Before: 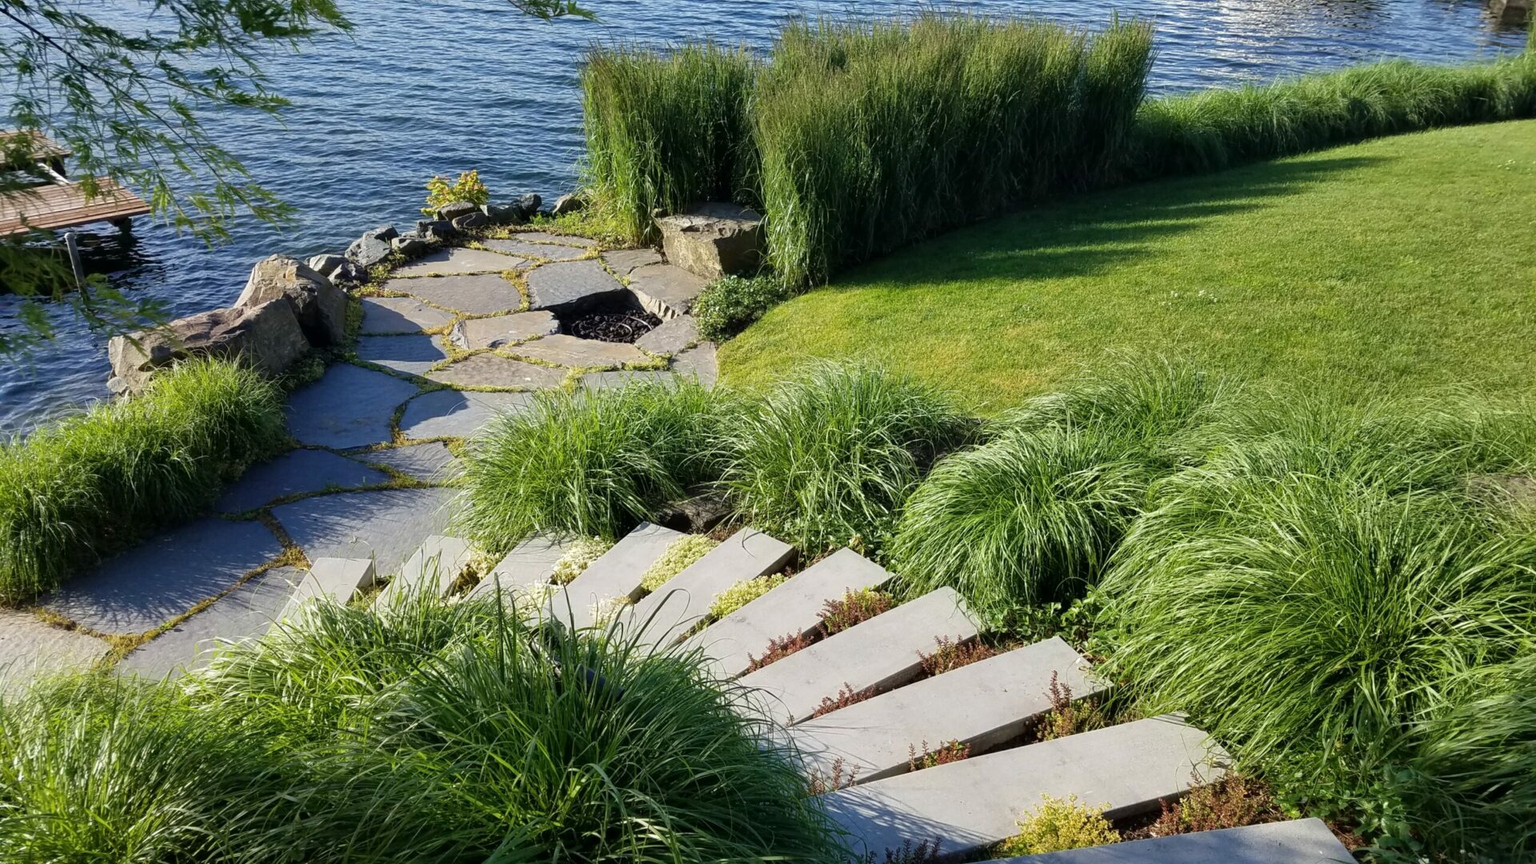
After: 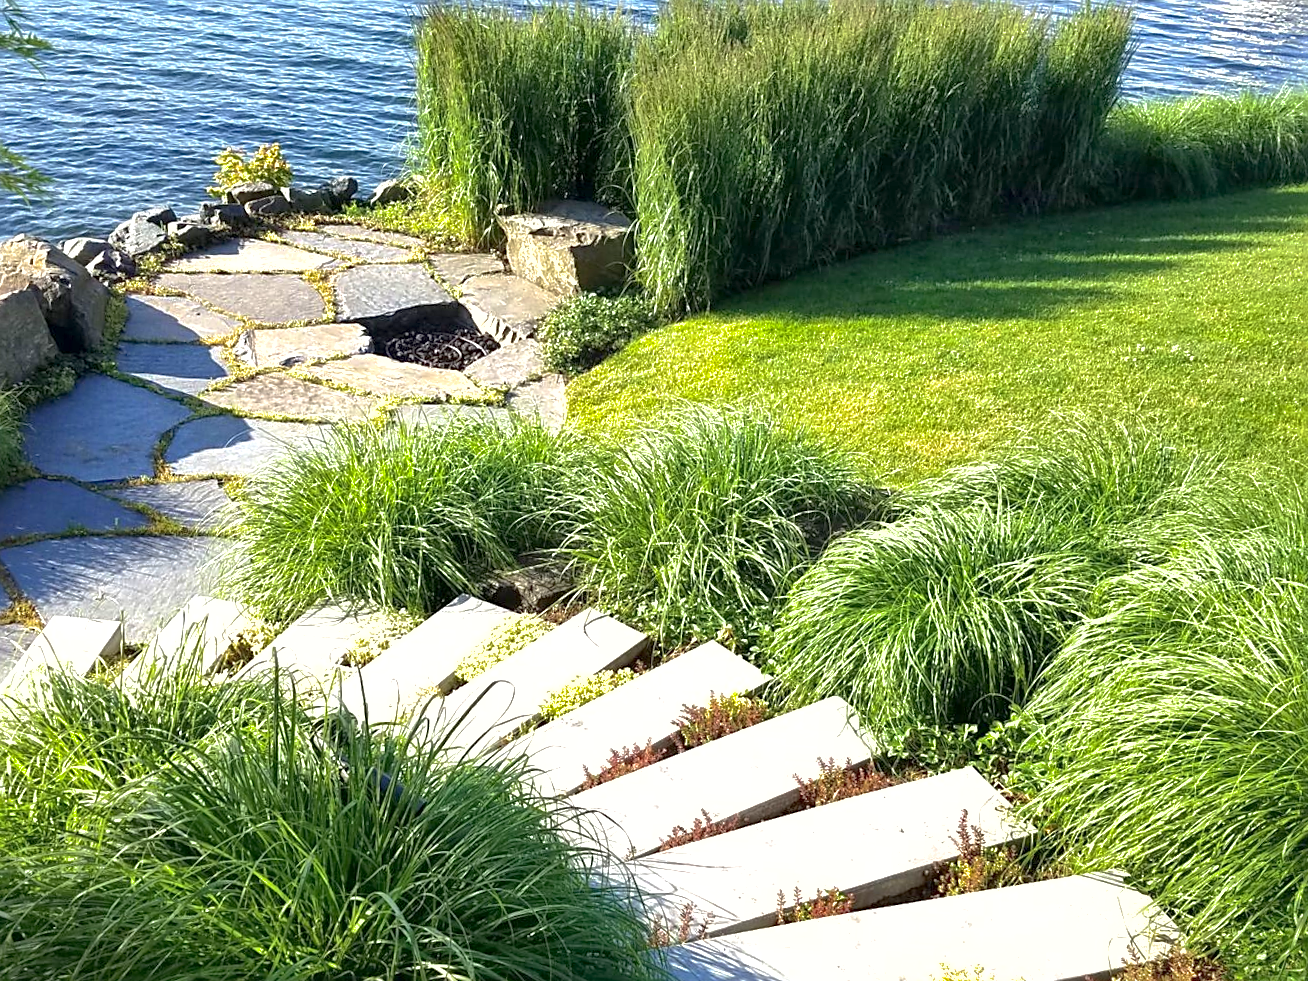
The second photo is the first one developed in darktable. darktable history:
local contrast: mode bilateral grid, contrast 20, coarseness 50, detail 120%, midtone range 0.2
exposure: black level correction 0, exposure 1 EV, compensate exposure bias true, compensate highlight preservation false
shadows and highlights: on, module defaults
sharpen: on, module defaults
crop and rotate: angle -3.27°, left 14.277%, top 0.028%, right 10.766%, bottom 0.028%
